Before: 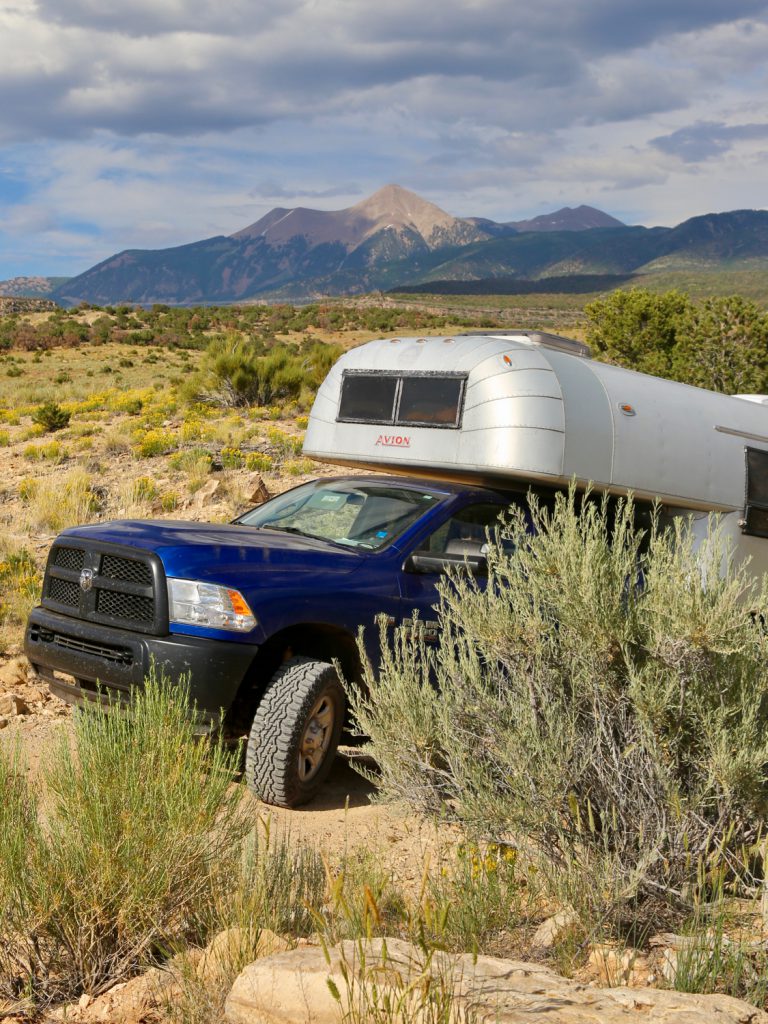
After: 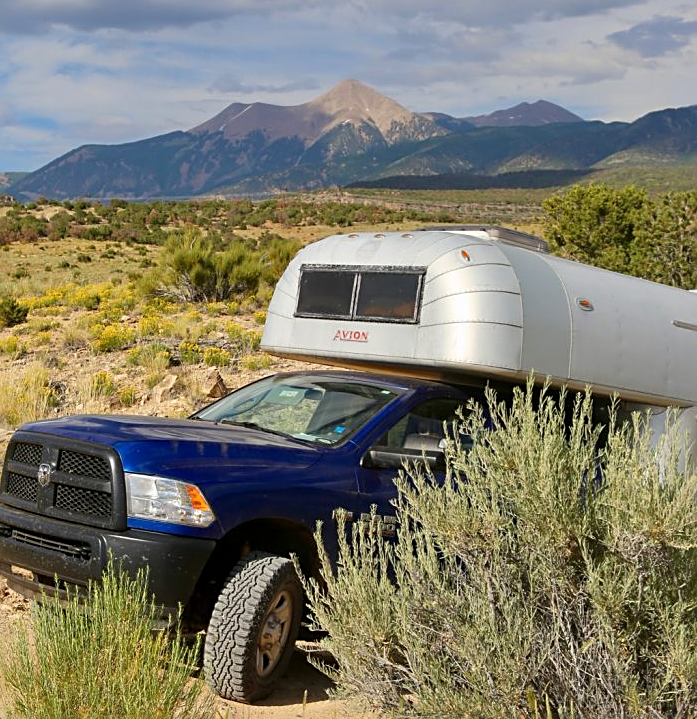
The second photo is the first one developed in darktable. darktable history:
crop: left 5.596%, top 10.314%, right 3.534%, bottom 19.395%
sharpen: on, module defaults
